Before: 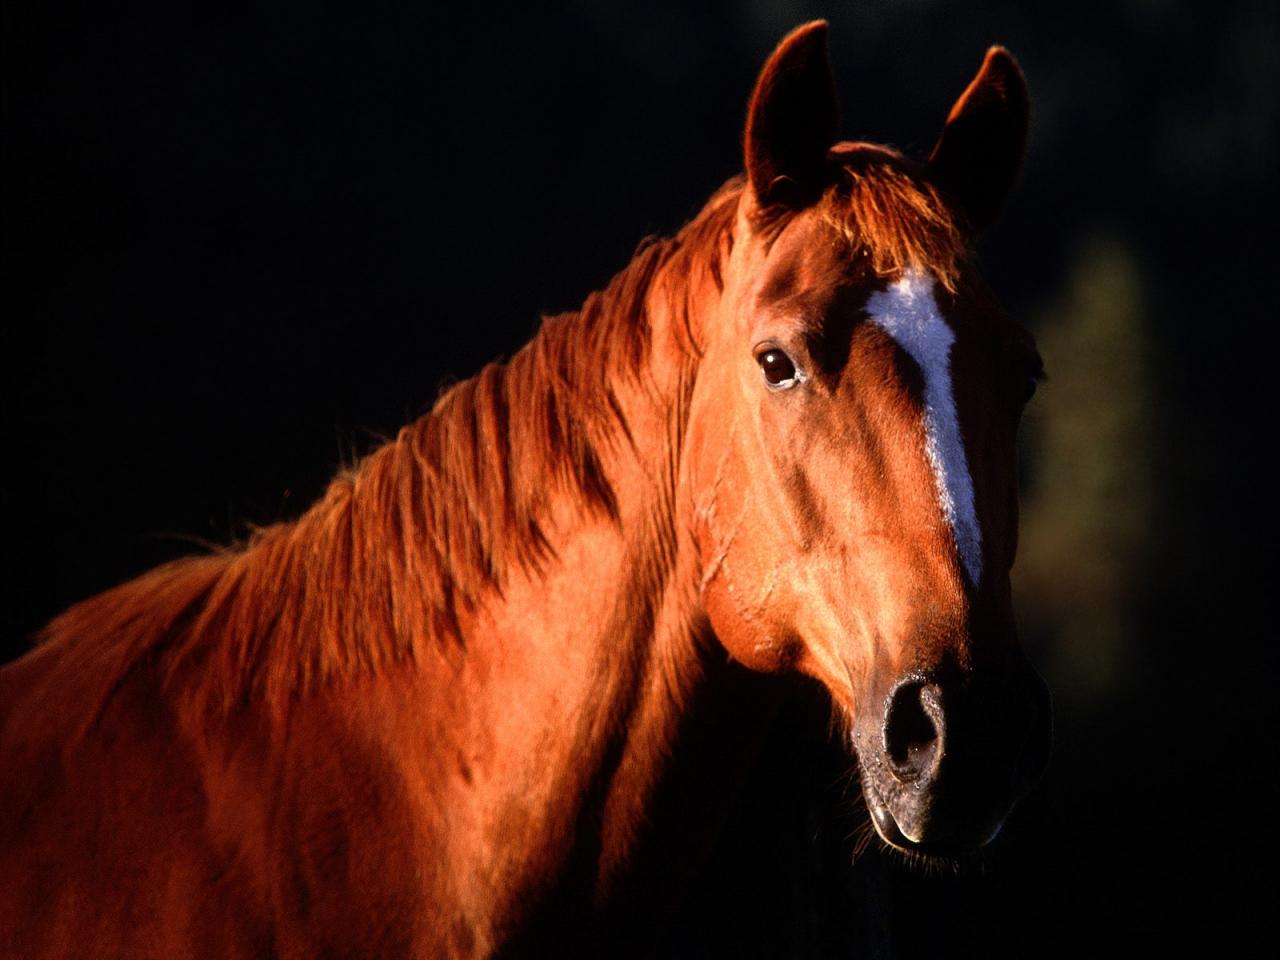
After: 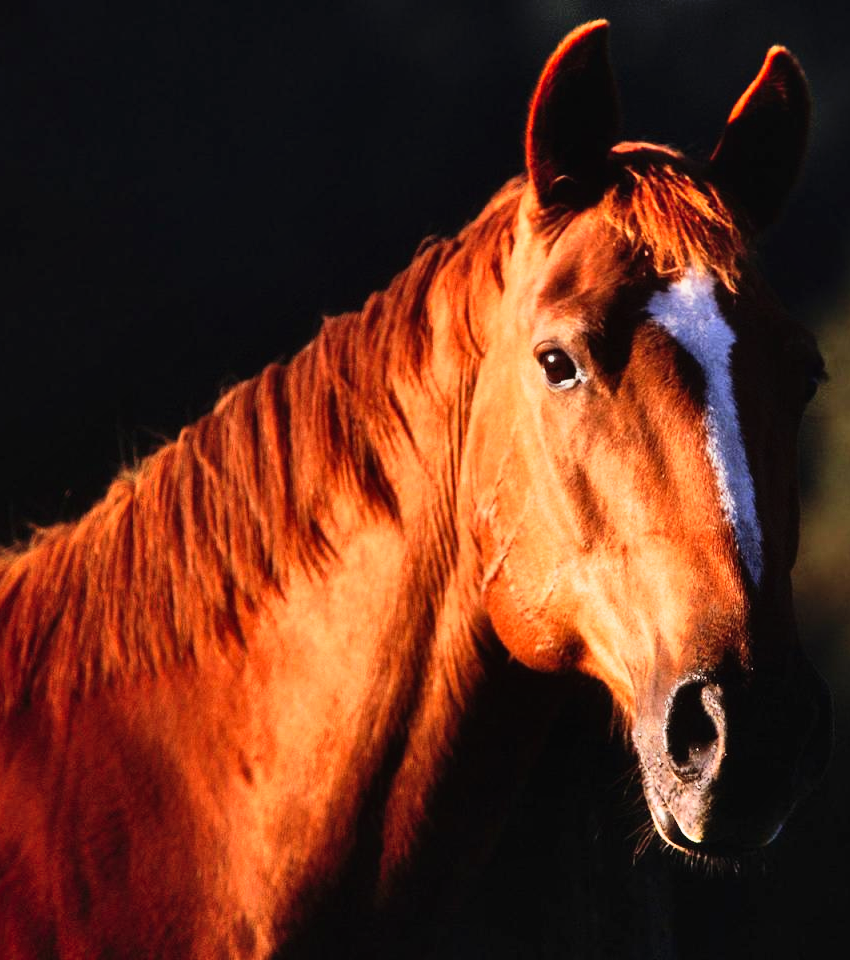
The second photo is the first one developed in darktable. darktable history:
shadows and highlights: soften with gaussian
crop: left 17.151%, right 16.372%
tone curve: curves: ch0 [(0, 0.013) (0.104, 0.103) (0.258, 0.267) (0.448, 0.487) (0.709, 0.794) (0.886, 0.922) (0.994, 0.971)]; ch1 [(0, 0) (0.335, 0.298) (0.446, 0.413) (0.488, 0.484) (0.515, 0.508) (0.566, 0.593) (0.635, 0.661) (1, 1)]; ch2 [(0, 0) (0.314, 0.301) (0.437, 0.403) (0.502, 0.494) (0.528, 0.54) (0.557, 0.559) (0.612, 0.62) (0.715, 0.691) (1, 1)], preserve colors none
